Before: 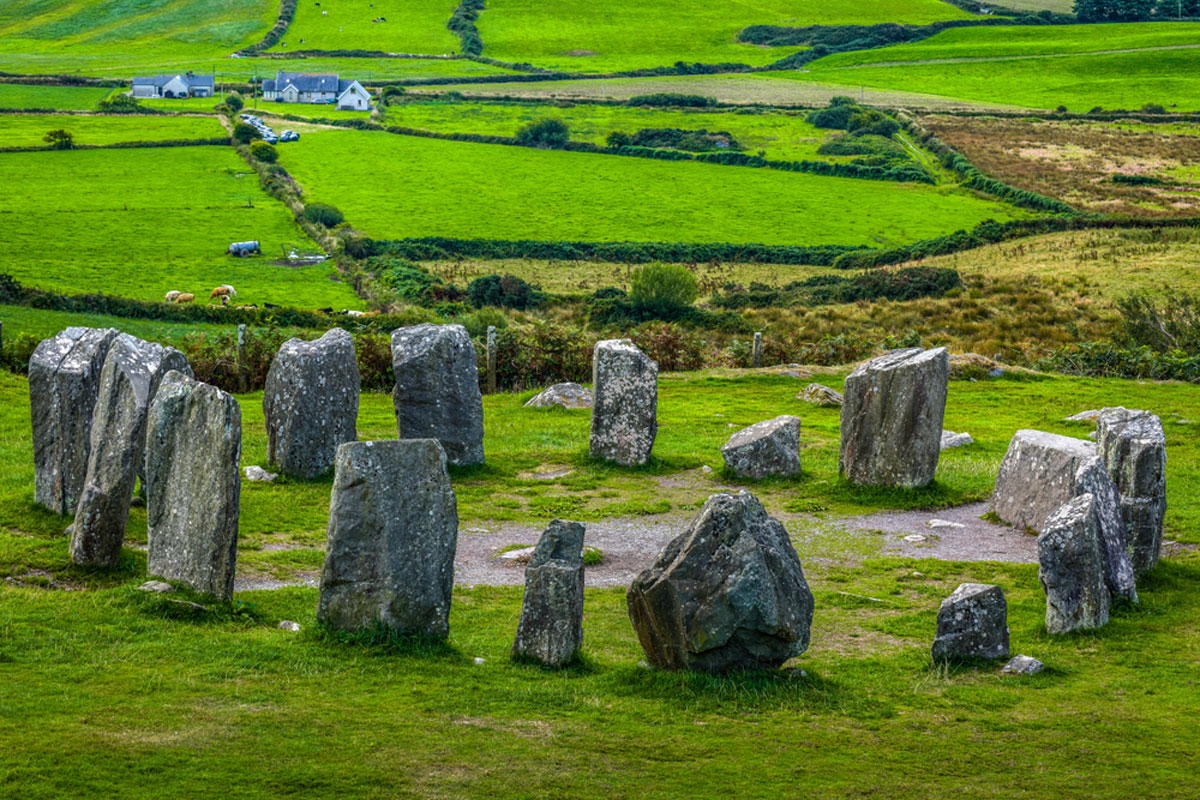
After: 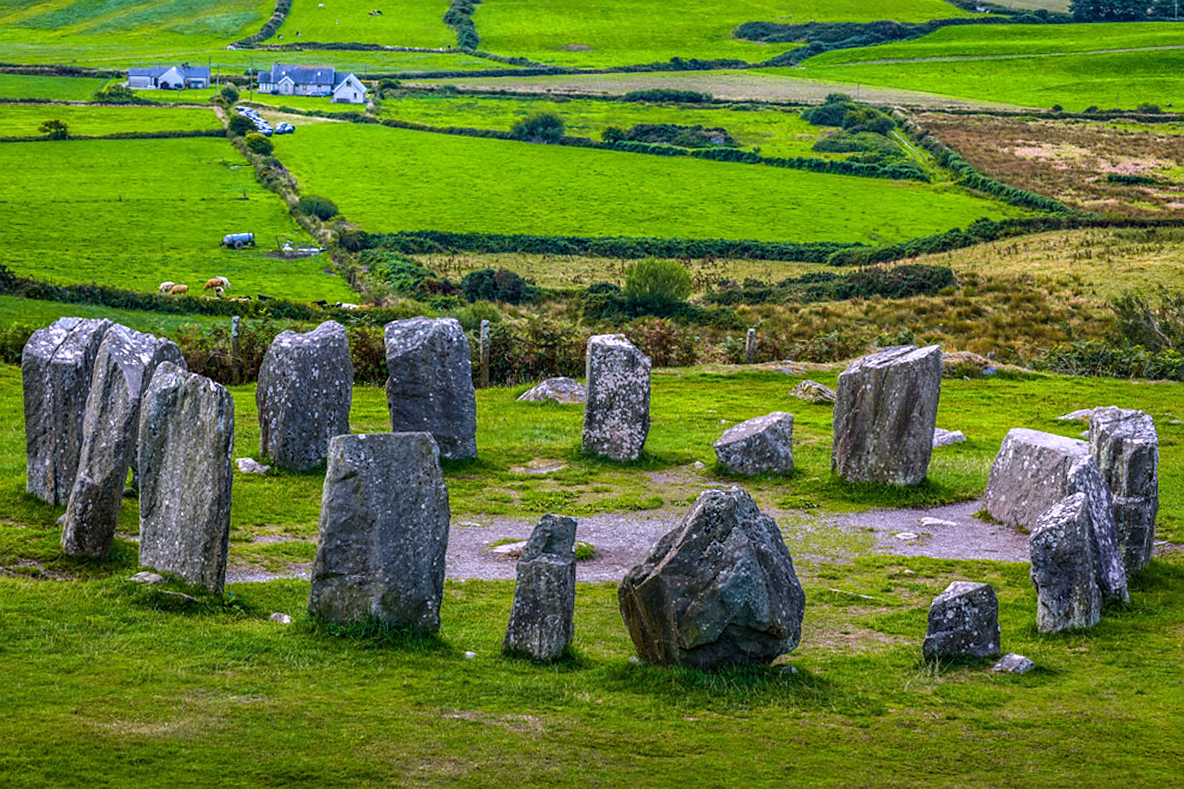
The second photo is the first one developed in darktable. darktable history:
crop and rotate: angle -0.5°
white balance: red 1.042, blue 1.17
sharpen: radius 1.458, amount 0.398, threshold 1.271
